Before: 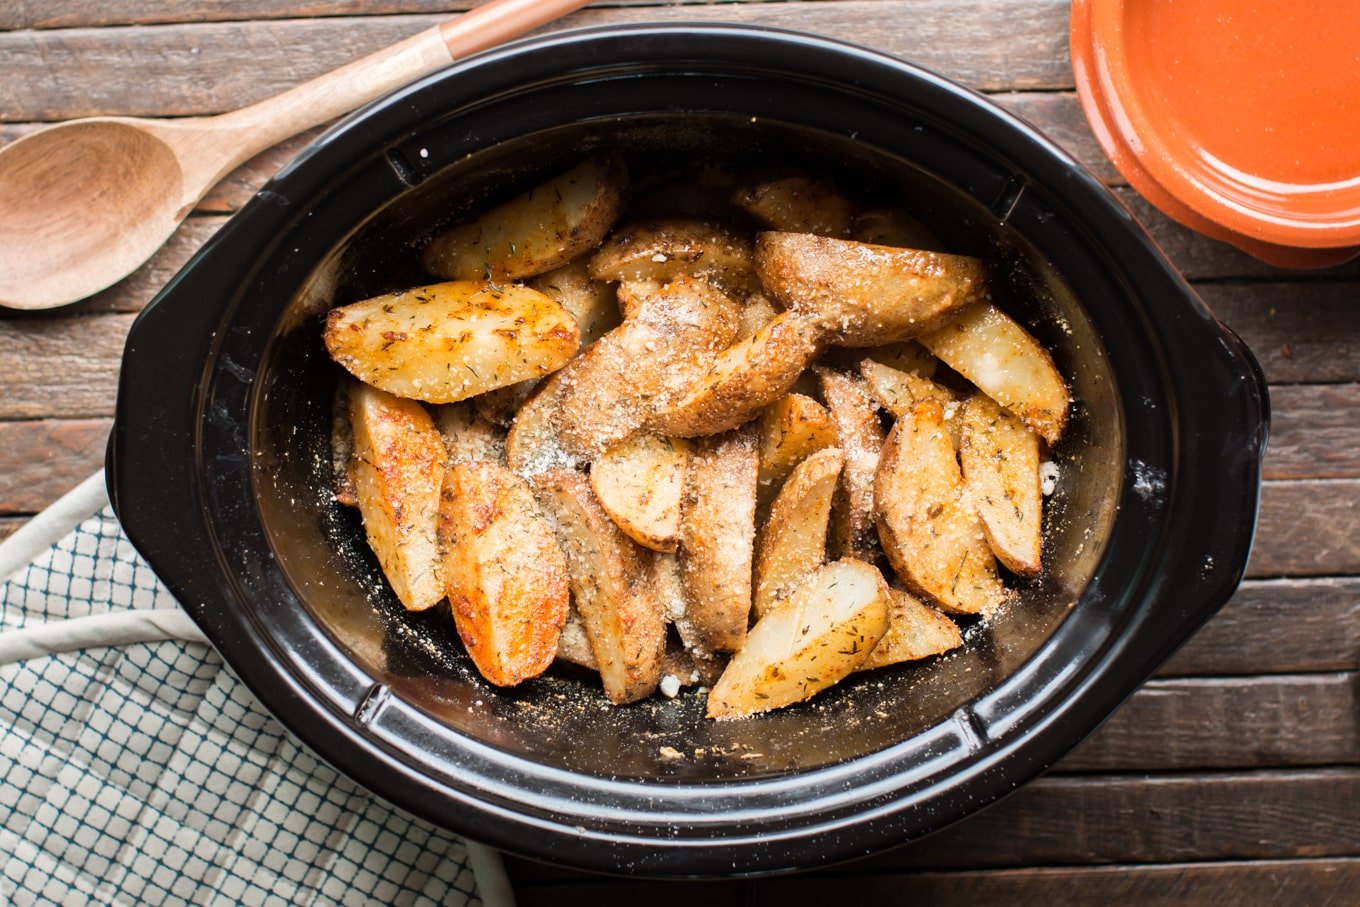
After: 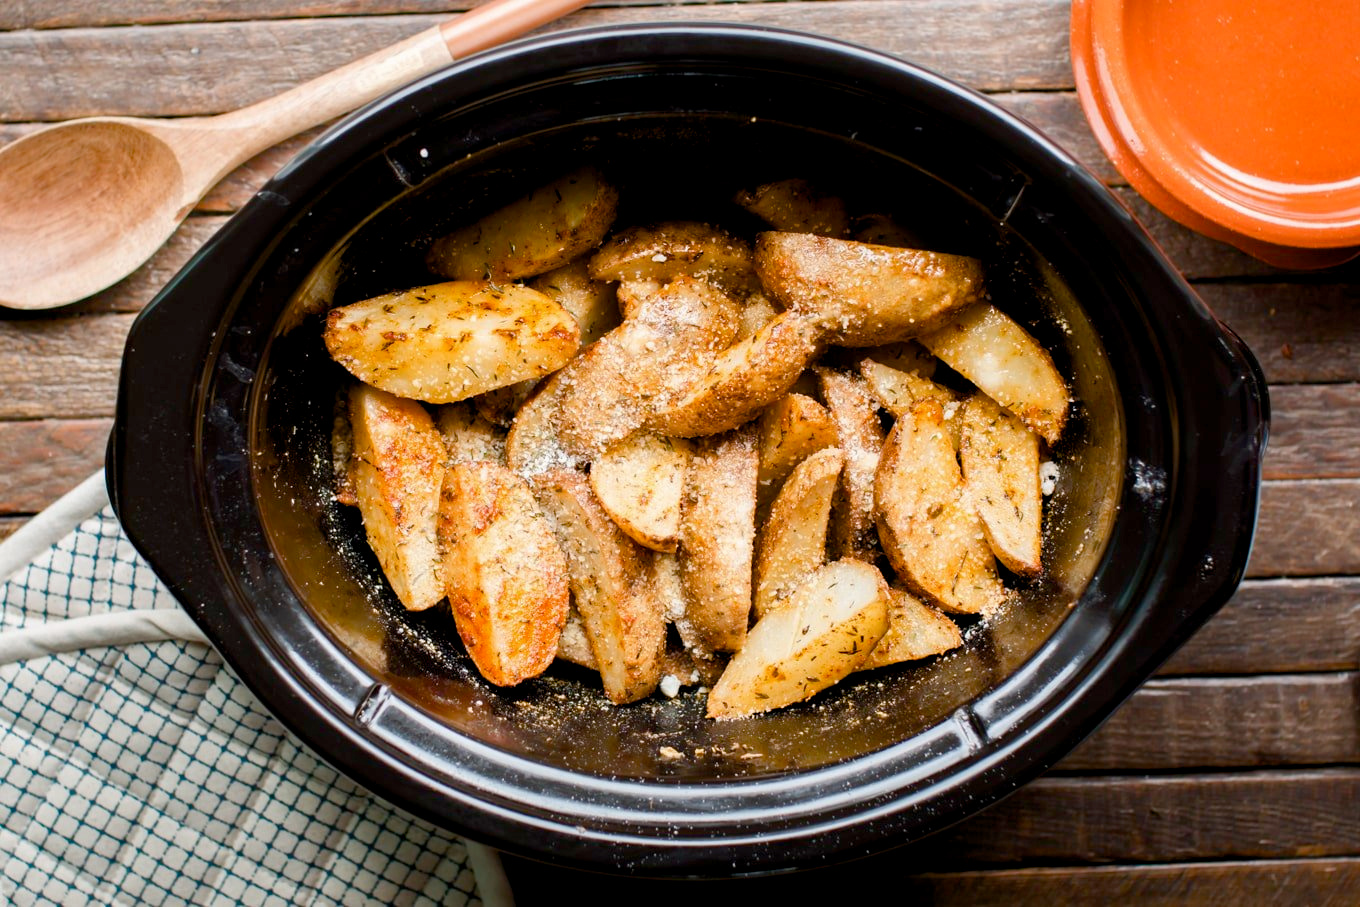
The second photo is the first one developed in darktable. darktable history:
color balance rgb: global offset › luminance -0.483%, perceptual saturation grading › global saturation 20%, perceptual saturation grading › highlights -25.738%, perceptual saturation grading › shadows 49.406%
